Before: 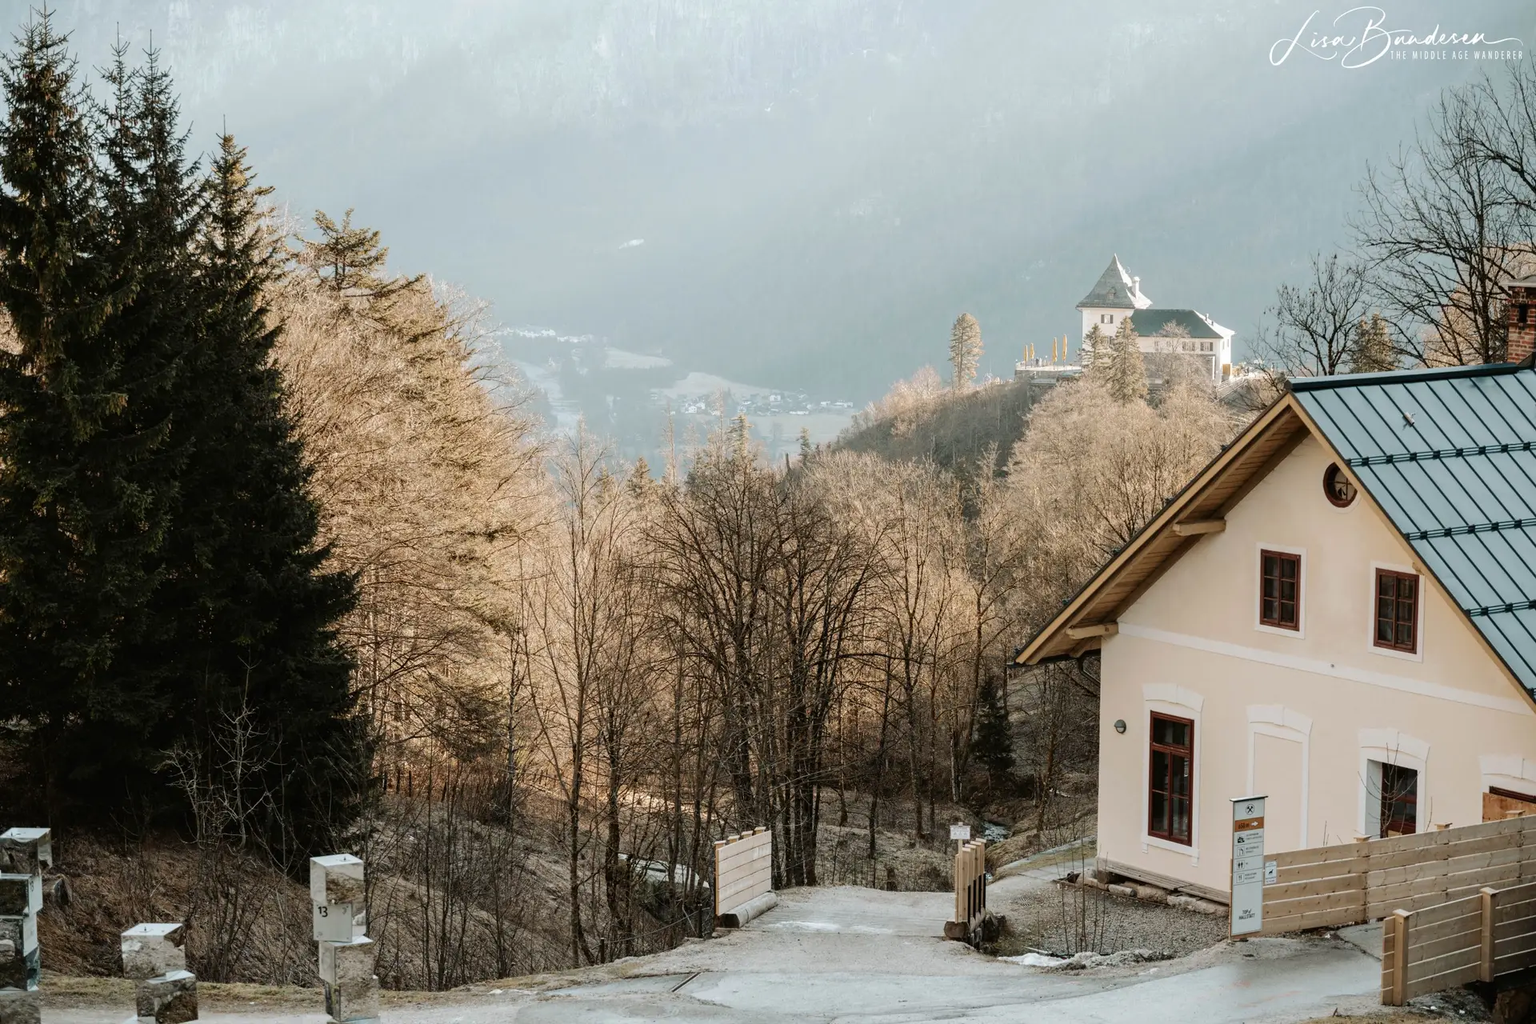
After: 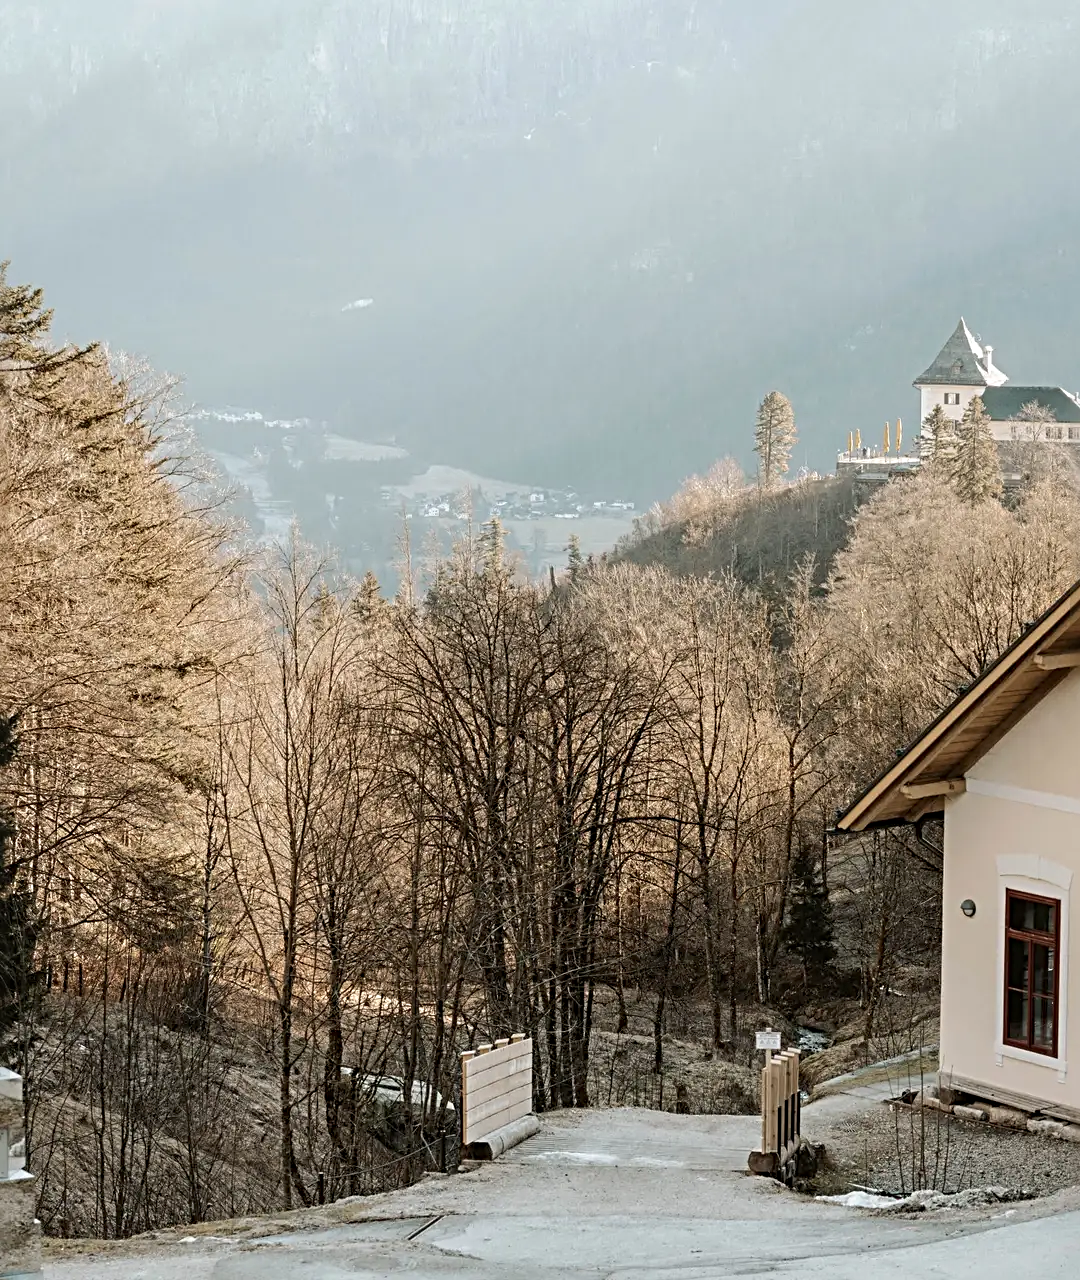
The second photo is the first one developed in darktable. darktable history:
crop and rotate: left 22.516%, right 21.234%
sharpen: radius 4
